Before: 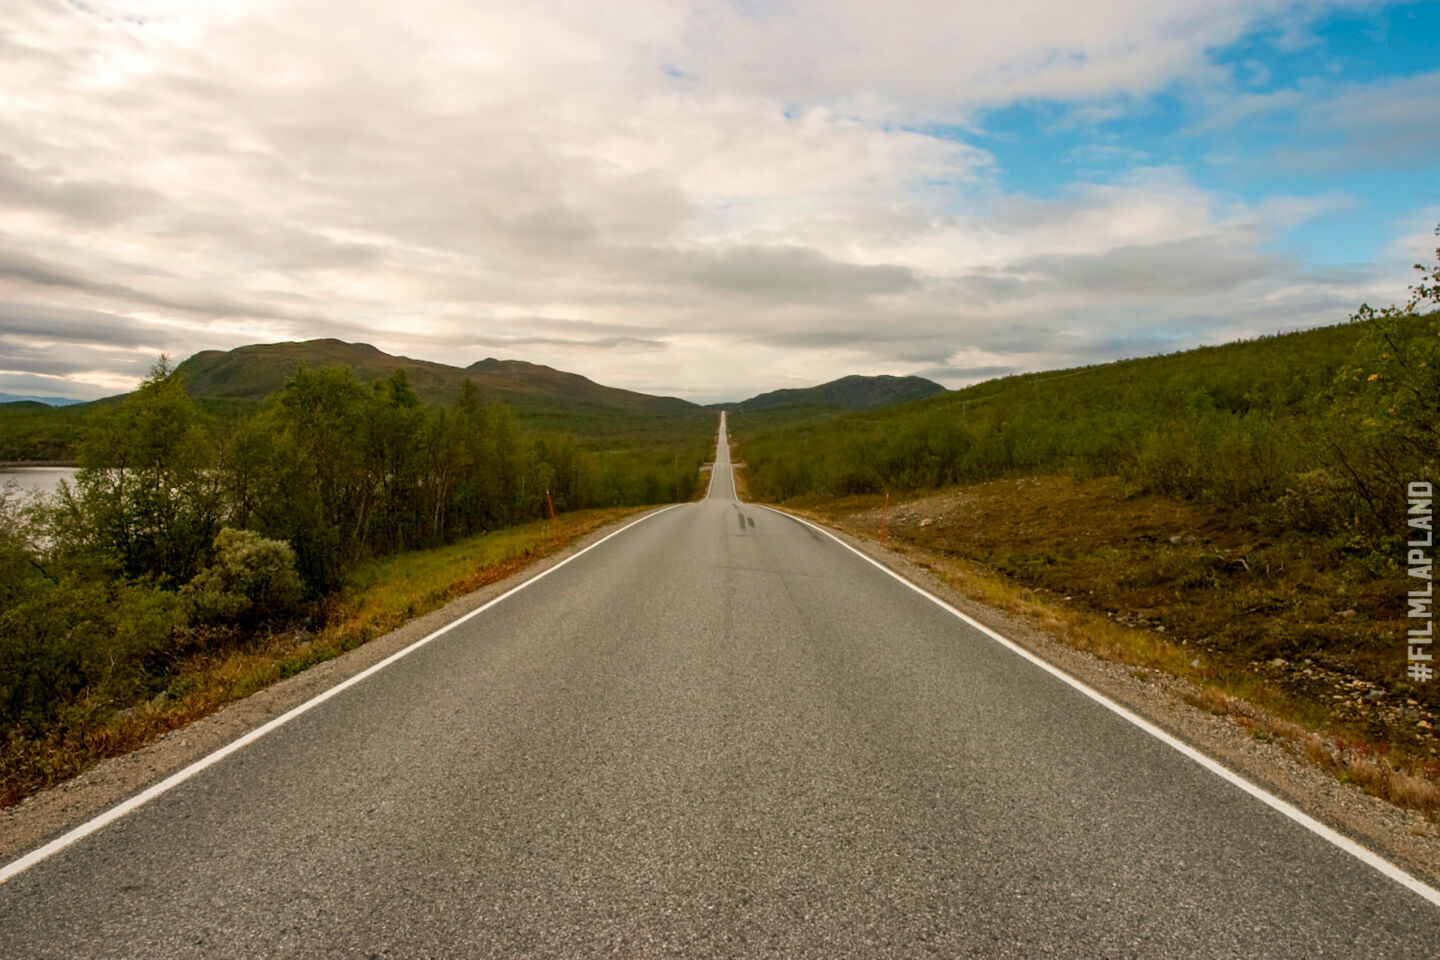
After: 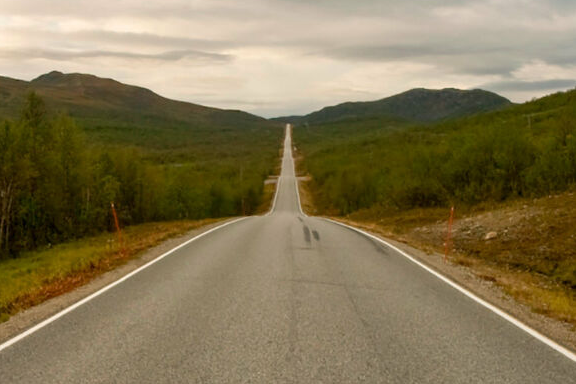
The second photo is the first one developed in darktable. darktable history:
crop: left 30.27%, top 29.945%, right 29.644%, bottom 29.971%
